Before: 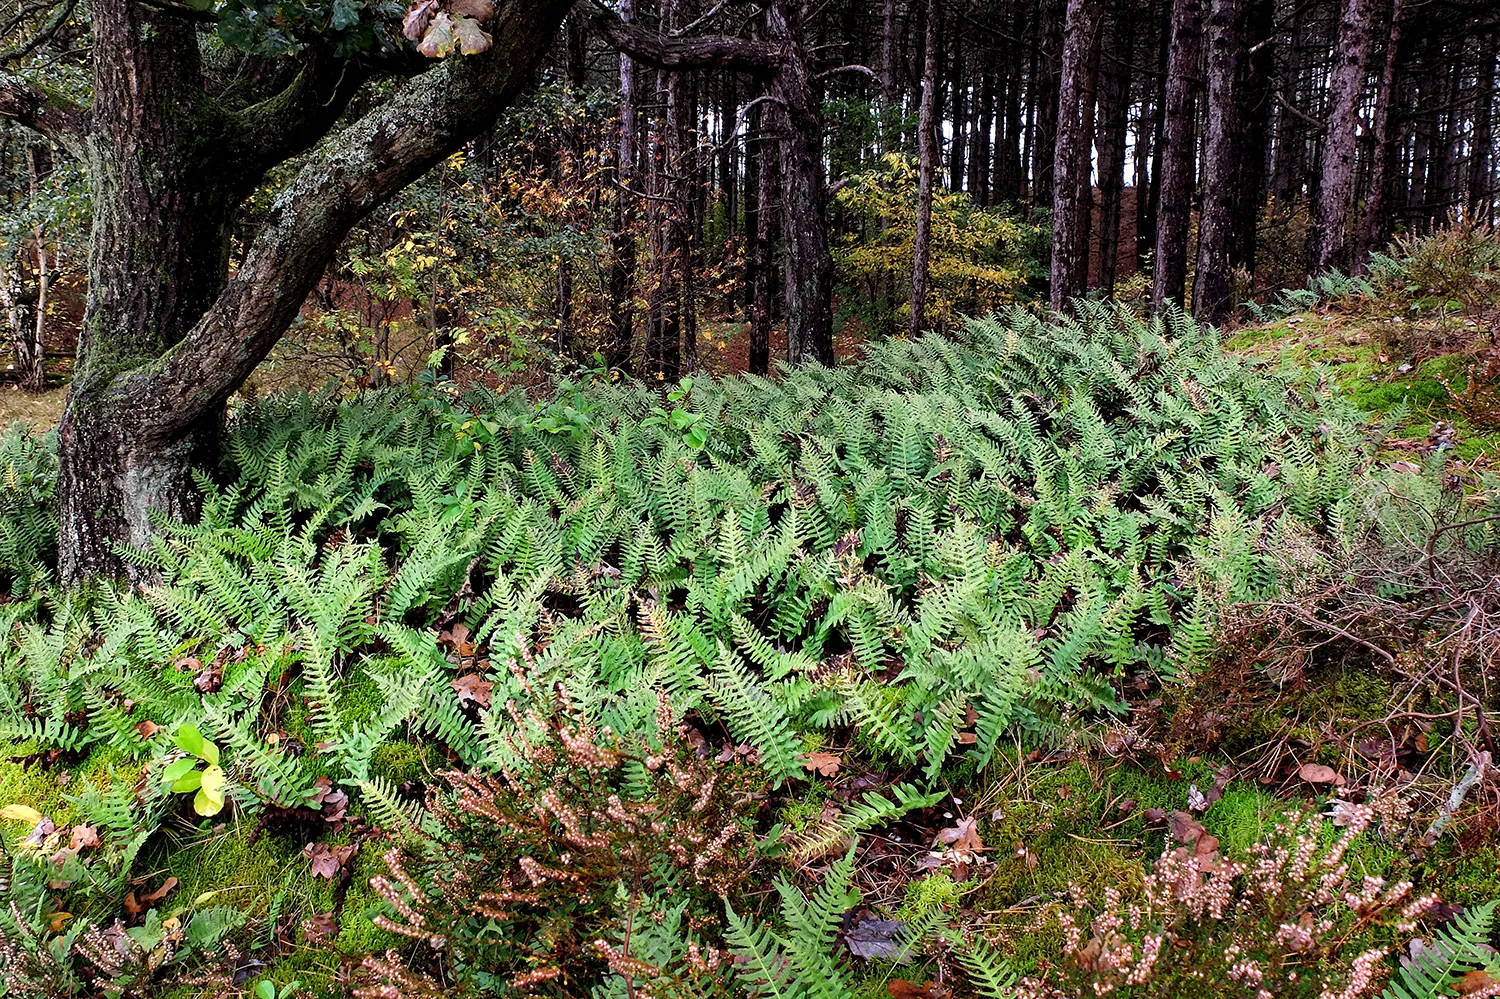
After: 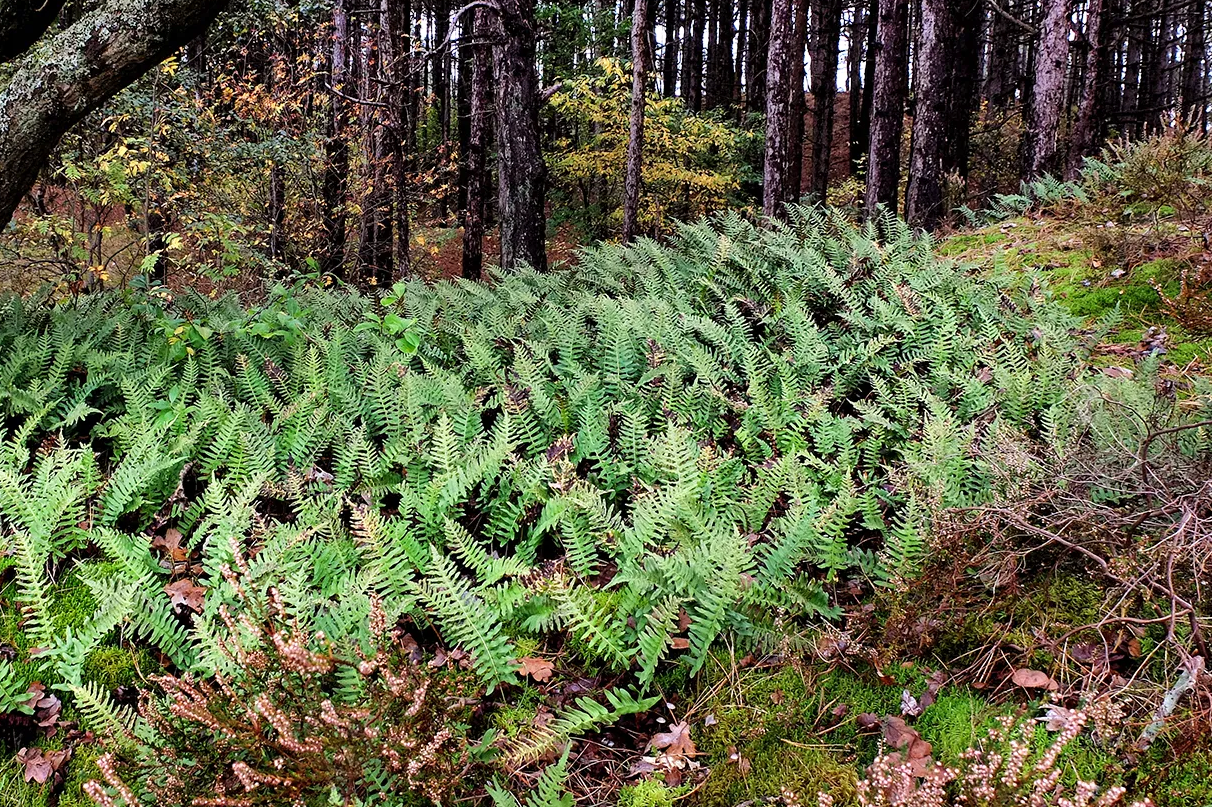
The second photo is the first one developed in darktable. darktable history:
shadows and highlights: soften with gaussian
crop: left 19.159%, top 9.58%, bottom 9.58%
